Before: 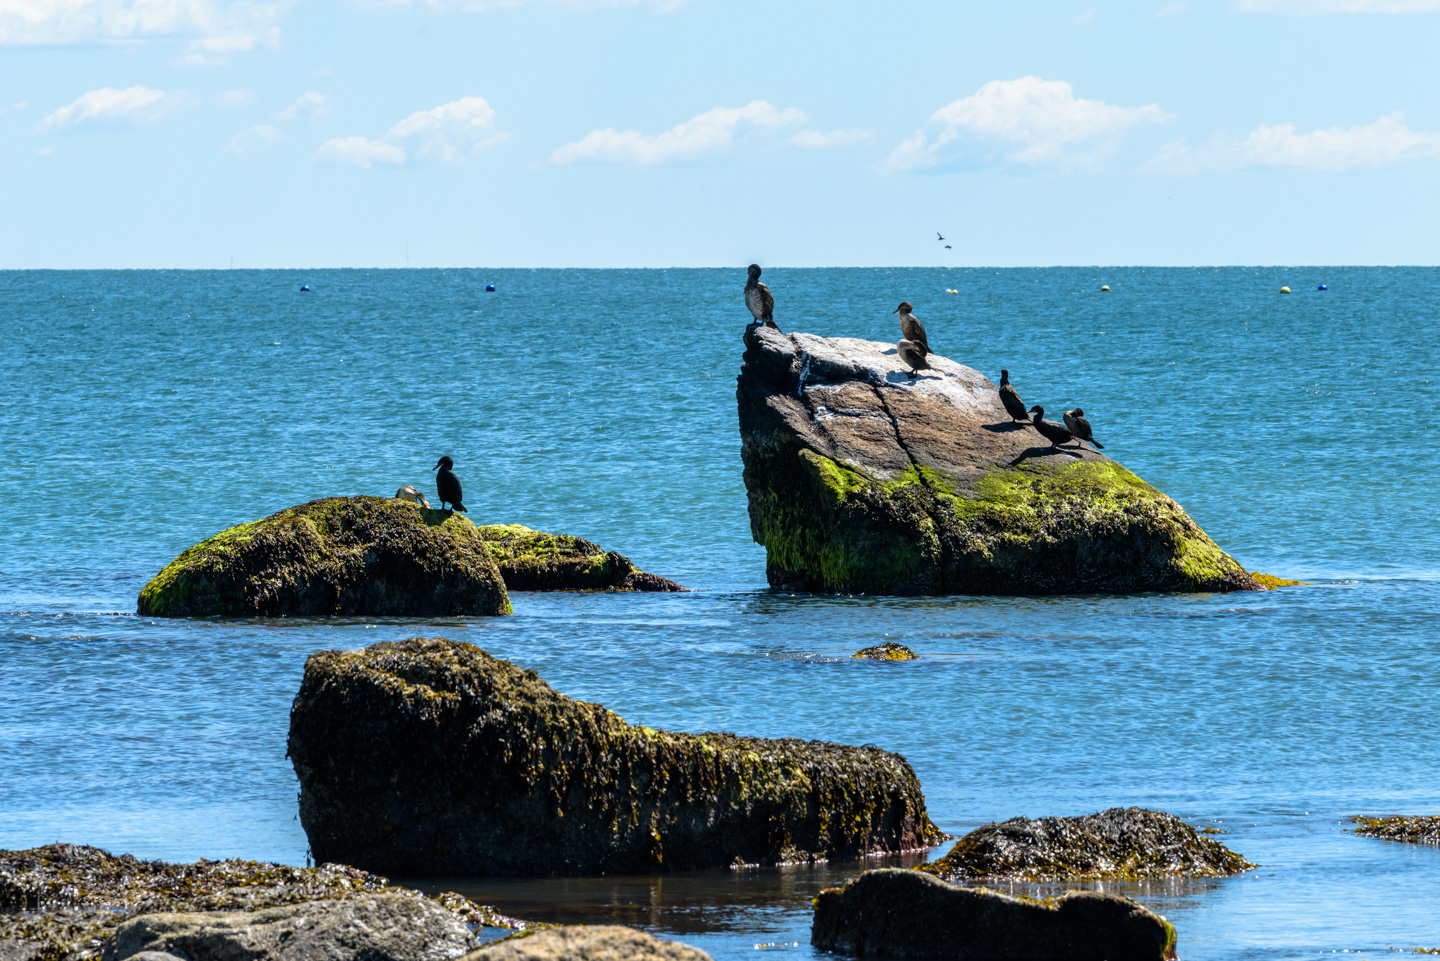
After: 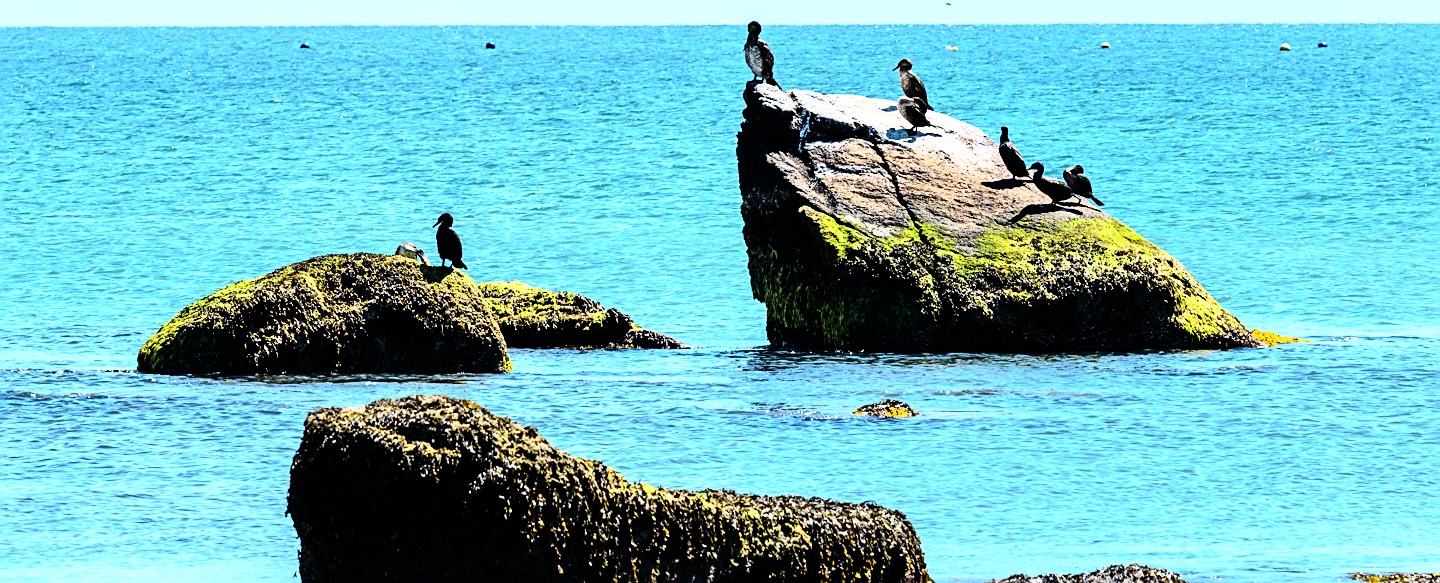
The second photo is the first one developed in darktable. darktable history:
tone equalizer: on, module defaults
crop and rotate: top 25.357%, bottom 13.942%
rgb curve: curves: ch0 [(0, 0) (0.21, 0.15) (0.24, 0.21) (0.5, 0.75) (0.75, 0.96) (0.89, 0.99) (1, 1)]; ch1 [(0, 0.02) (0.21, 0.13) (0.25, 0.2) (0.5, 0.67) (0.75, 0.9) (0.89, 0.97) (1, 1)]; ch2 [(0, 0.02) (0.21, 0.13) (0.25, 0.2) (0.5, 0.67) (0.75, 0.9) (0.89, 0.97) (1, 1)], compensate middle gray true
sharpen: on, module defaults
